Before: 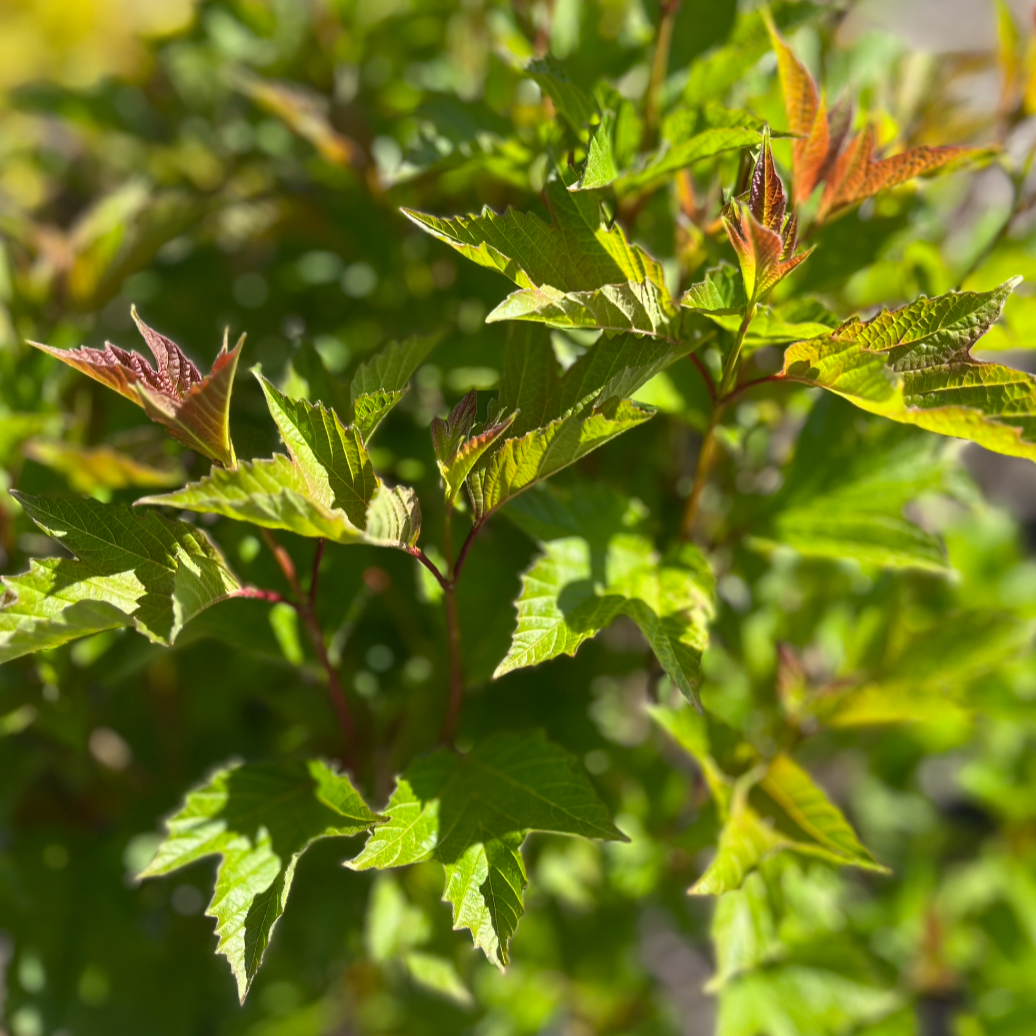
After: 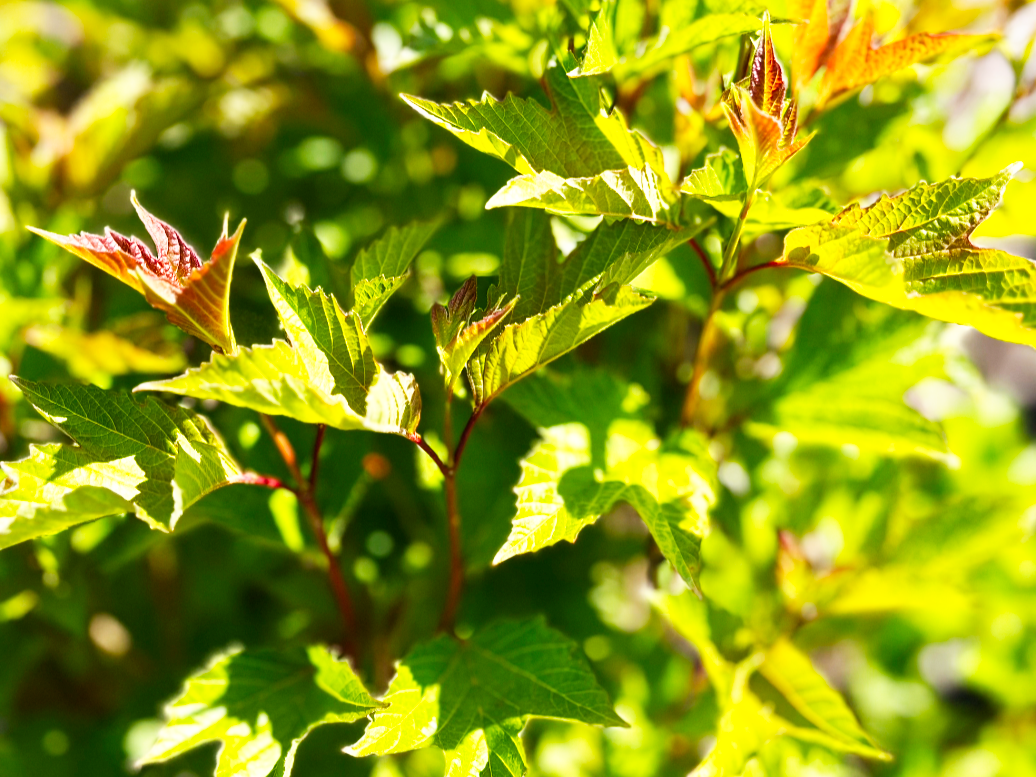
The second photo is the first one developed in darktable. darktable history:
color balance rgb: perceptual saturation grading › global saturation 10%, global vibrance 10%
white balance: red 1.009, blue 1.027
base curve: curves: ch0 [(0, 0) (0.007, 0.004) (0.027, 0.03) (0.046, 0.07) (0.207, 0.54) (0.442, 0.872) (0.673, 0.972) (1, 1)], preserve colors none
crop: top 11.038%, bottom 13.962%
